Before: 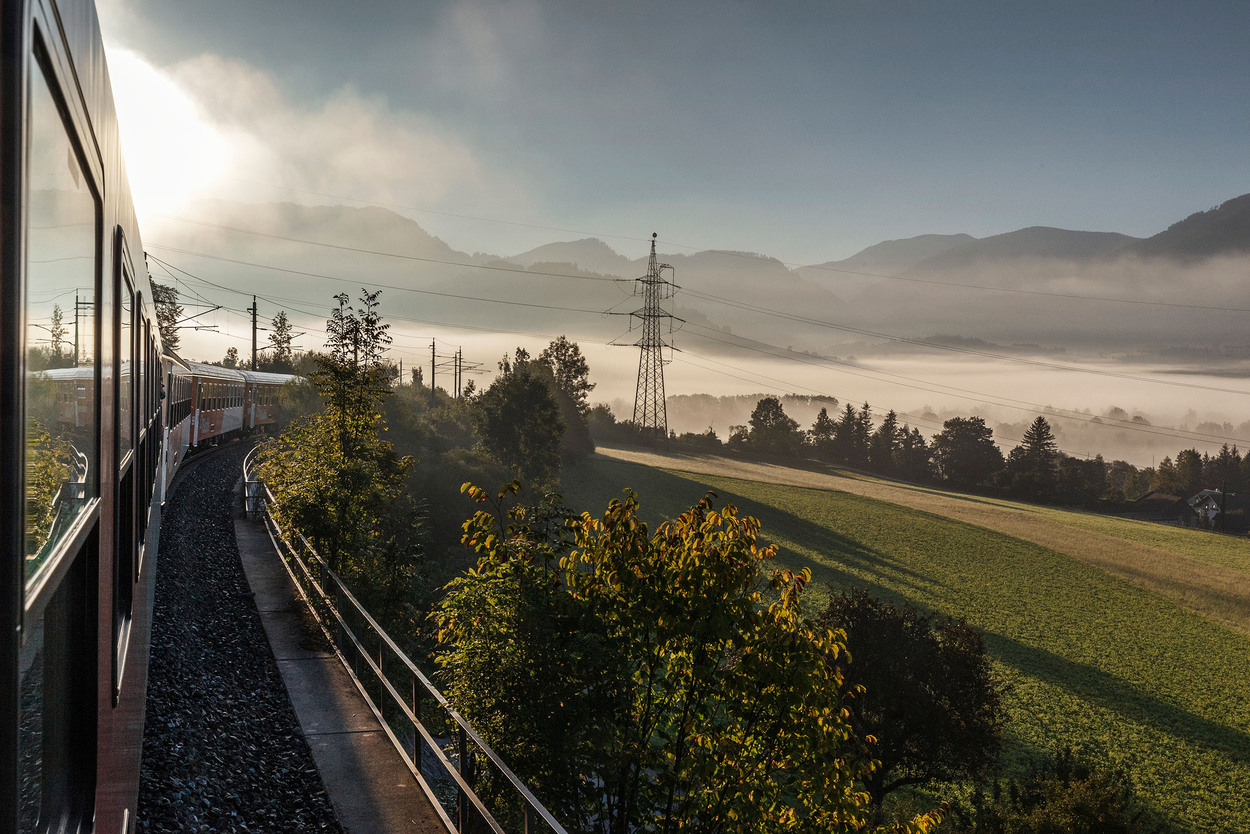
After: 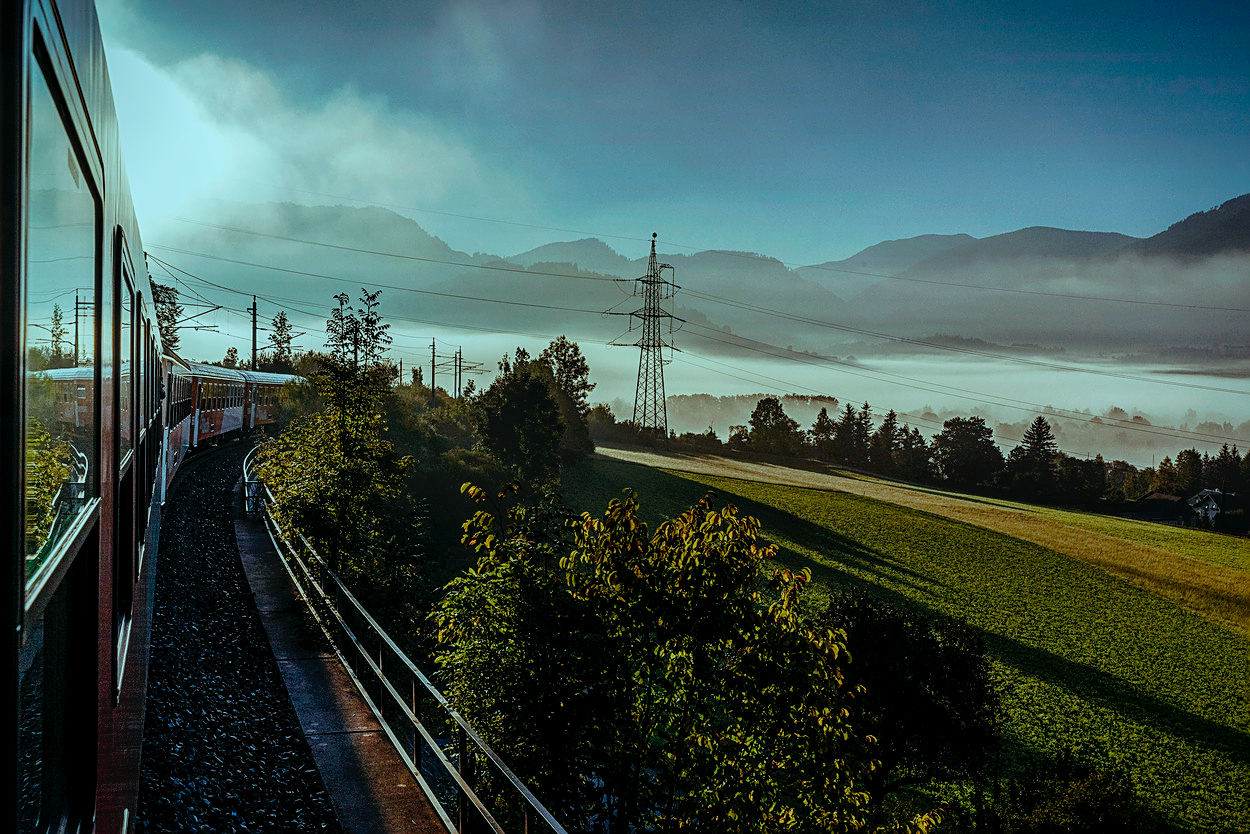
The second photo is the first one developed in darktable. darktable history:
contrast brightness saturation: saturation -0.05
color balance rgb: shadows lift › luminance -7.7%, shadows lift › chroma 2.13%, shadows lift › hue 165.27°, power › luminance -7.77%, power › chroma 1.34%, power › hue 330.55°, highlights gain › luminance -33.33%, highlights gain › chroma 5.68%, highlights gain › hue 217.2°, global offset › luminance -0.33%, global offset › chroma 0.11%, global offset › hue 165.27°, perceptual saturation grading › global saturation 27.72%, perceptual saturation grading › highlights -25%, perceptual saturation grading › mid-tones 25%, perceptual saturation grading › shadows 50%
local contrast: on, module defaults
tone curve: curves: ch0 [(0, 0) (0.003, 0.007) (0.011, 0.01) (0.025, 0.018) (0.044, 0.028) (0.069, 0.034) (0.1, 0.04) (0.136, 0.051) (0.177, 0.104) (0.224, 0.161) (0.277, 0.234) (0.335, 0.316) (0.399, 0.41) (0.468, 0.487) (0.543, 0.577) (0.623, 0.679) (0.709, 0.769) (0.801, 0.854) (0.898, 0.922) (1, 1)], preserve colors none
sharpen: on, module defaults
vignetting: fall-off start 88.53%, fall-off radius 44.2%, saturation 0.376, width/height ratio 1.161
